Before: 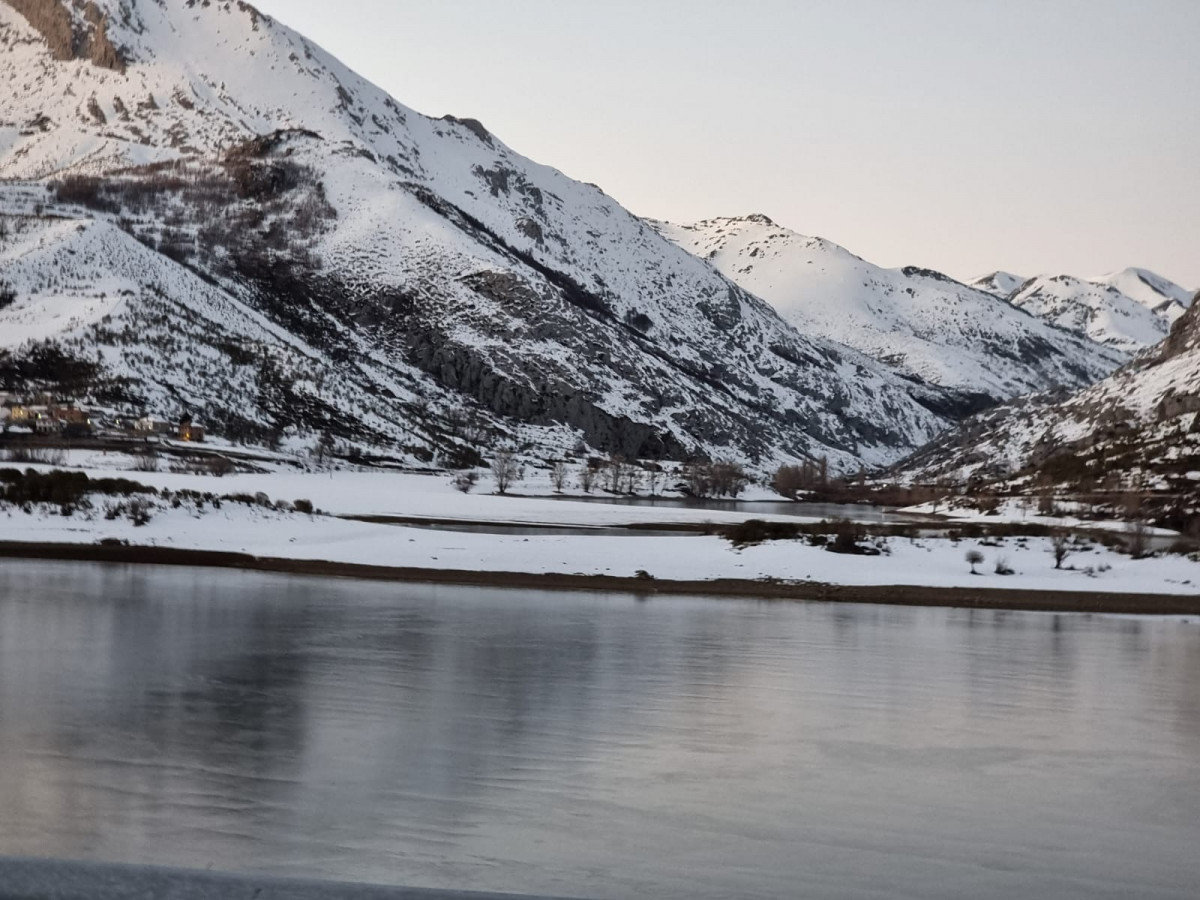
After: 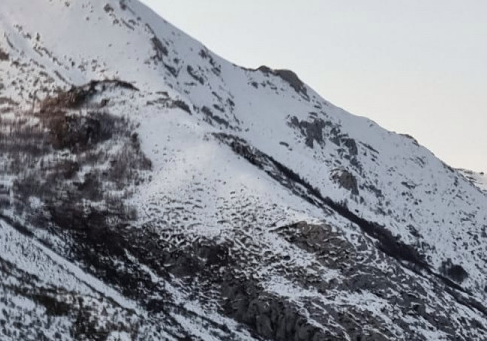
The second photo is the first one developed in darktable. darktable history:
white balance: red 0.986, blue 1.01
crop: left 15.452%, top 5.459%, right 43.956%, bottom 56.62%
